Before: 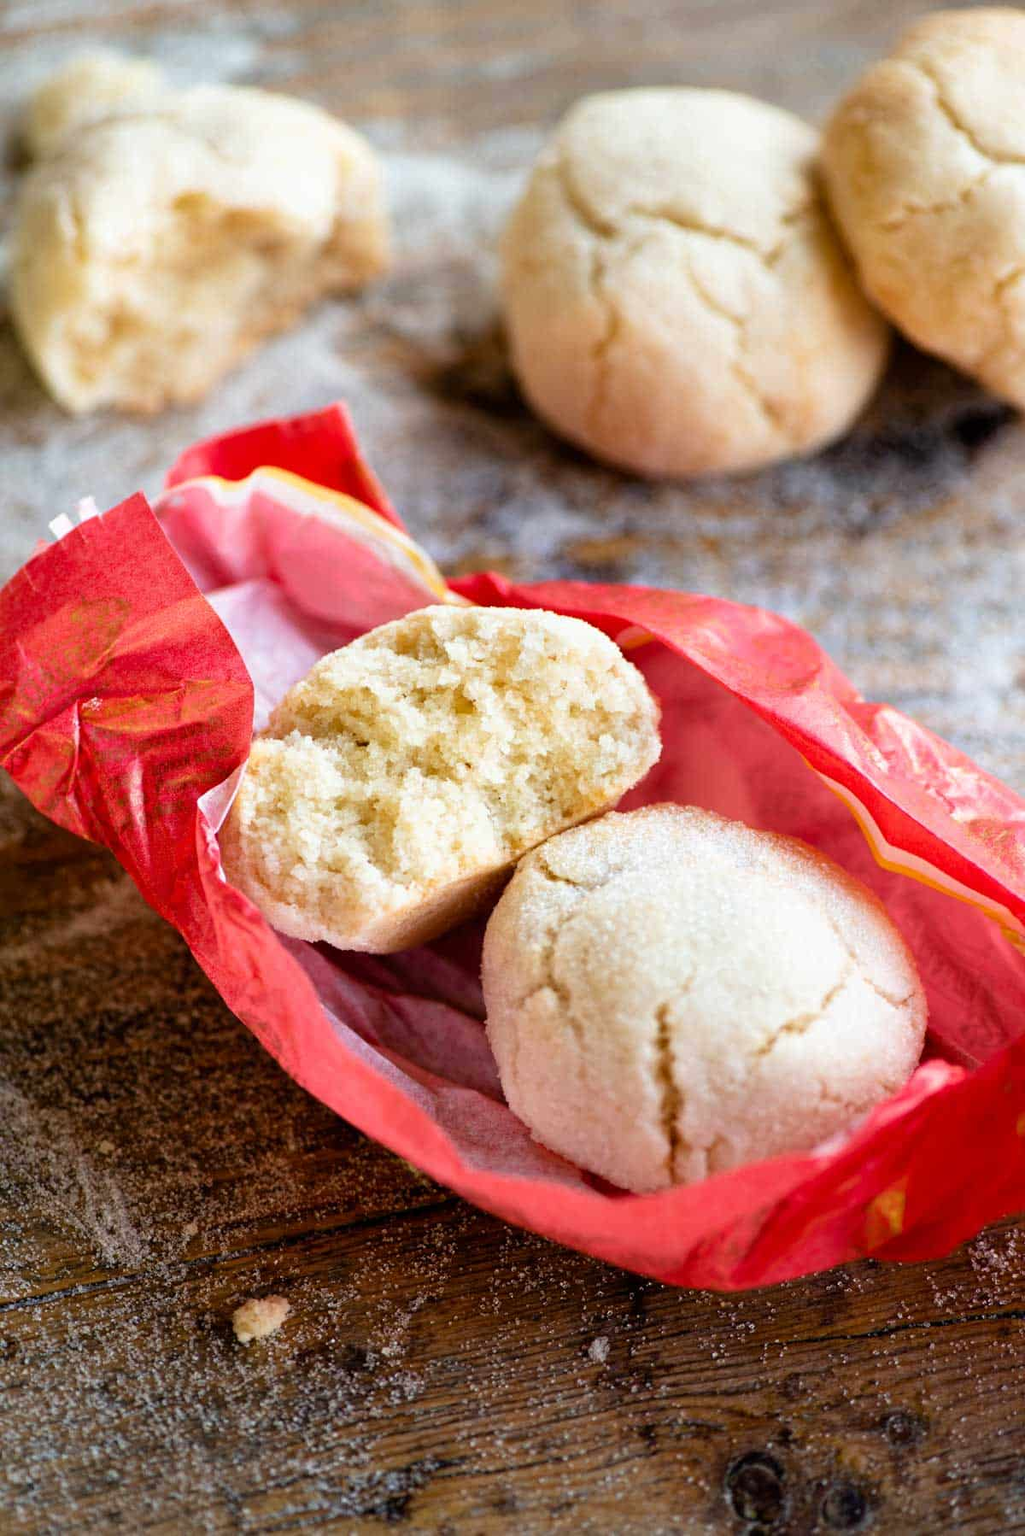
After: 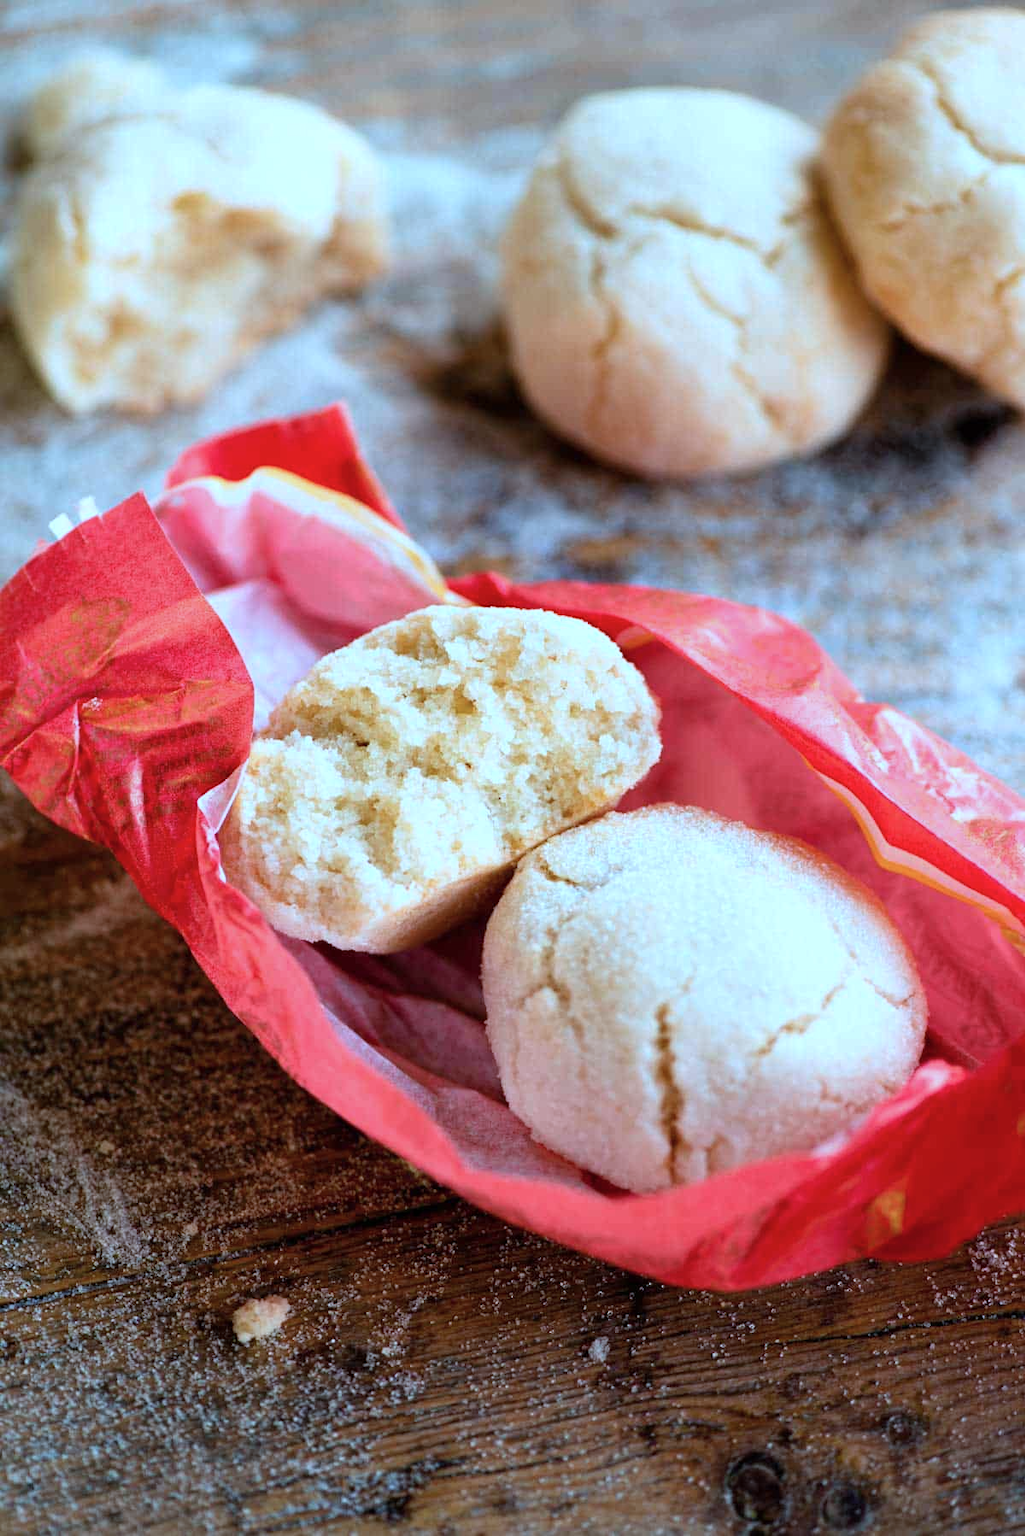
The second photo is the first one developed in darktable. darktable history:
color correction: highlights a* -9.16, highlights b* -23.71
